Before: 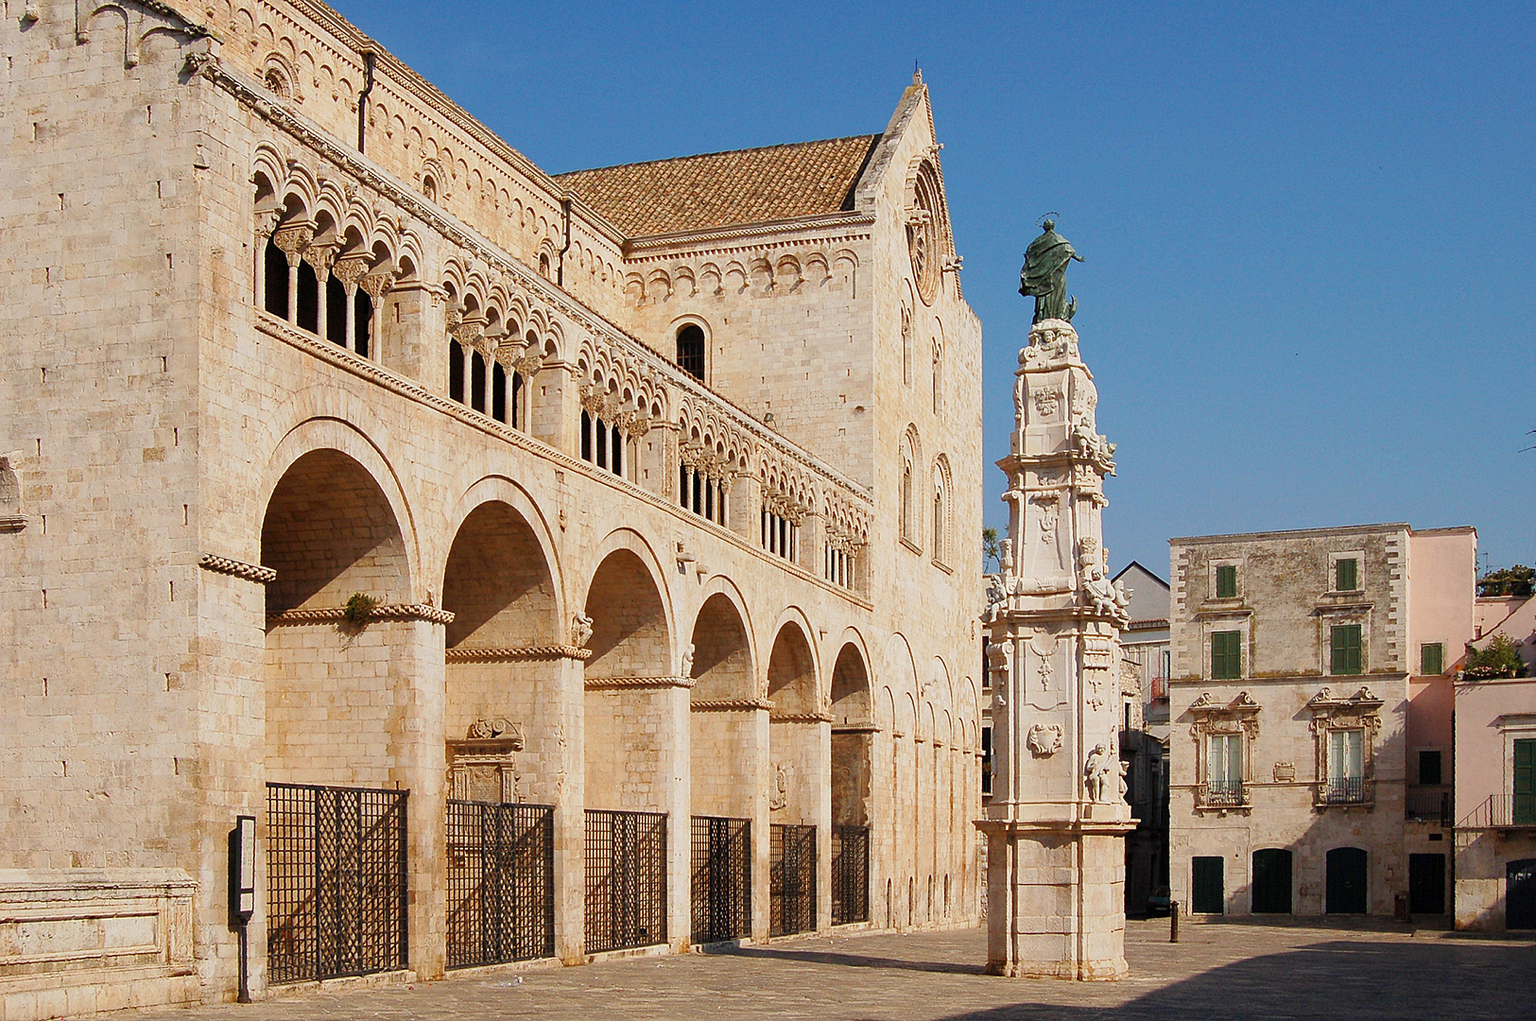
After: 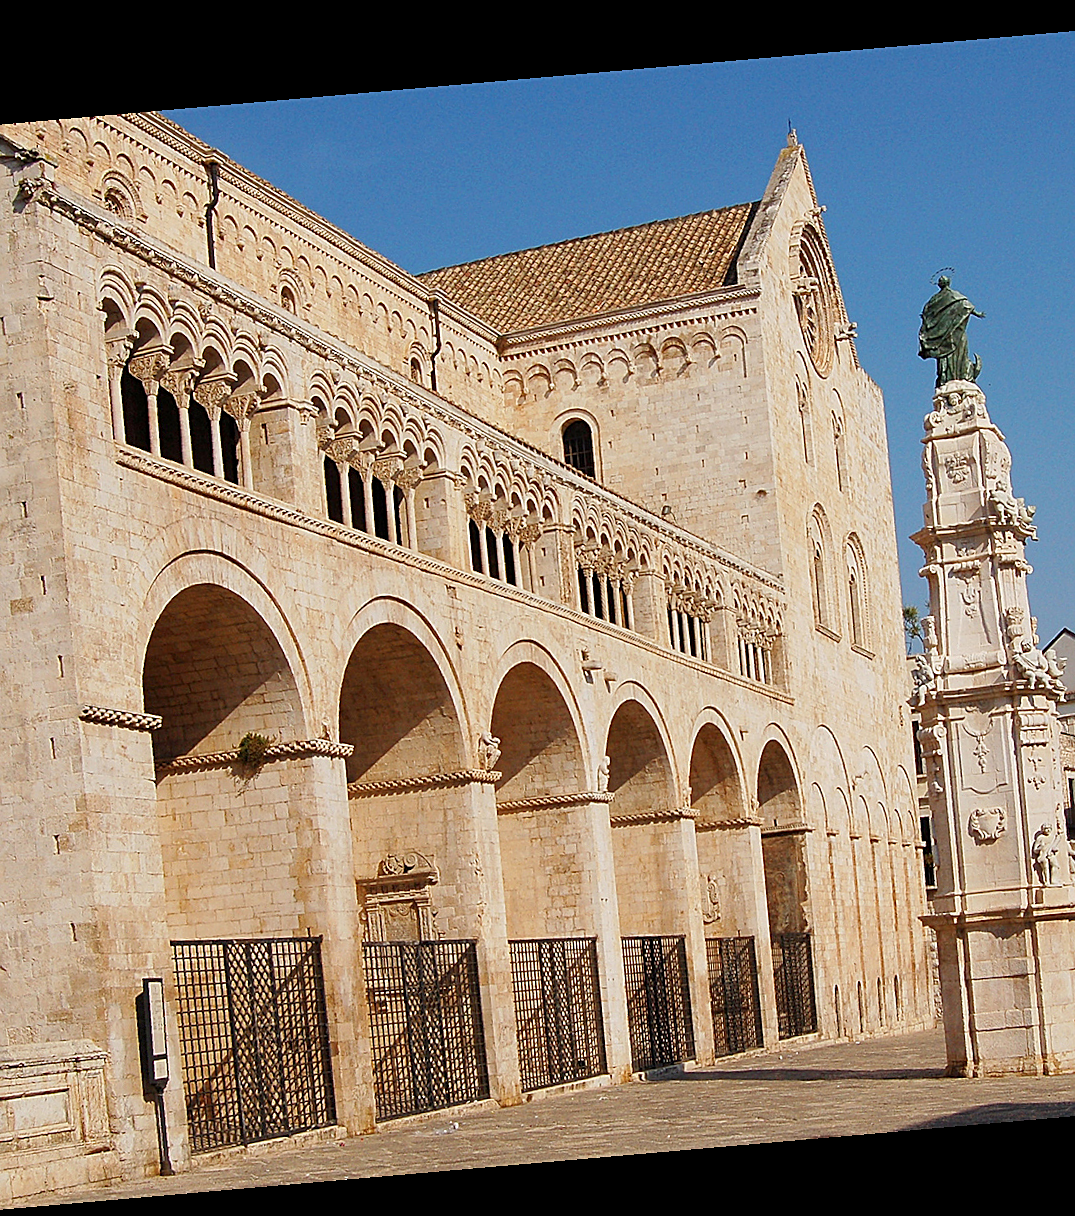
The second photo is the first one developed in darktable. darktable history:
crop: left 10.644%, right 26.528%
rotate and perspective: rotation -4.98°, automatic cropping off
exposure: compensate highlight preservation false
sharpen: on, module defaults
